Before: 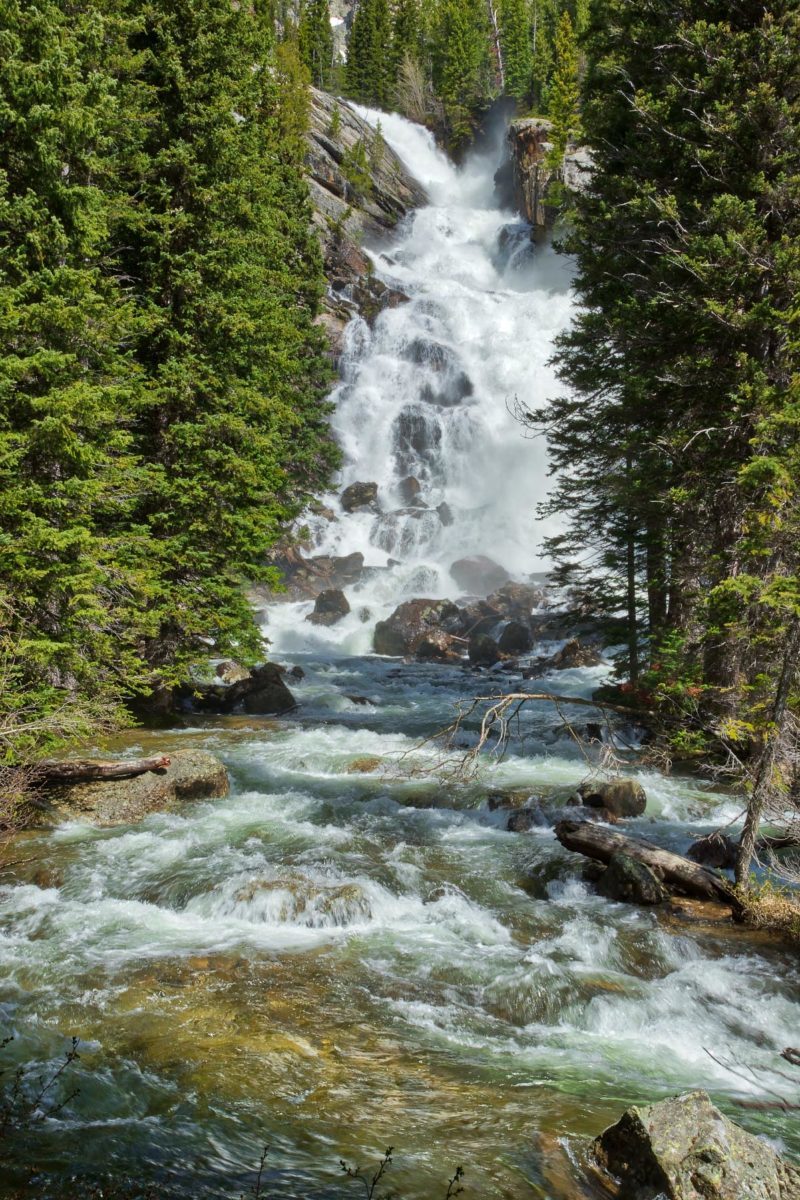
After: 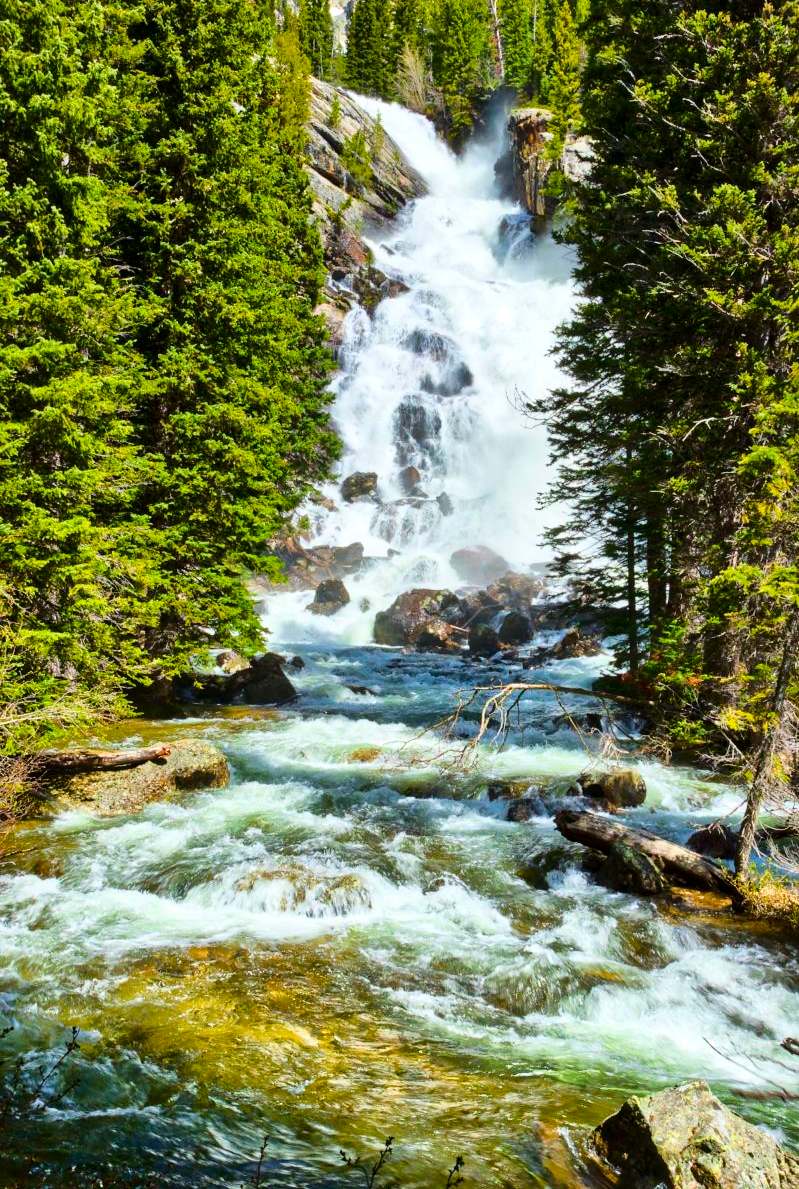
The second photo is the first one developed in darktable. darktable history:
base curve: curves: ch0 [(0, 0) (0.028, 0.03) (0.121, 0.232) (0.46, 0.748) (0.859, 0.968) (1, 1)]
crop: top 0.889%, right 0.052%
local contrast: mode bilateral grid, contrast 19, coarseness 51, detail 119%, midtone range 0.2
shadows and highlights: low approximation 0.01, soften with gaussian
color balance rgb: shadows lift › luminance -19.649%, perceptual saturation grading › global saturation 20%, perceptual saturation grading › highlights -25.595%, perceptual saturation grading › shadows 25.914%, global vibrance 44.197%
